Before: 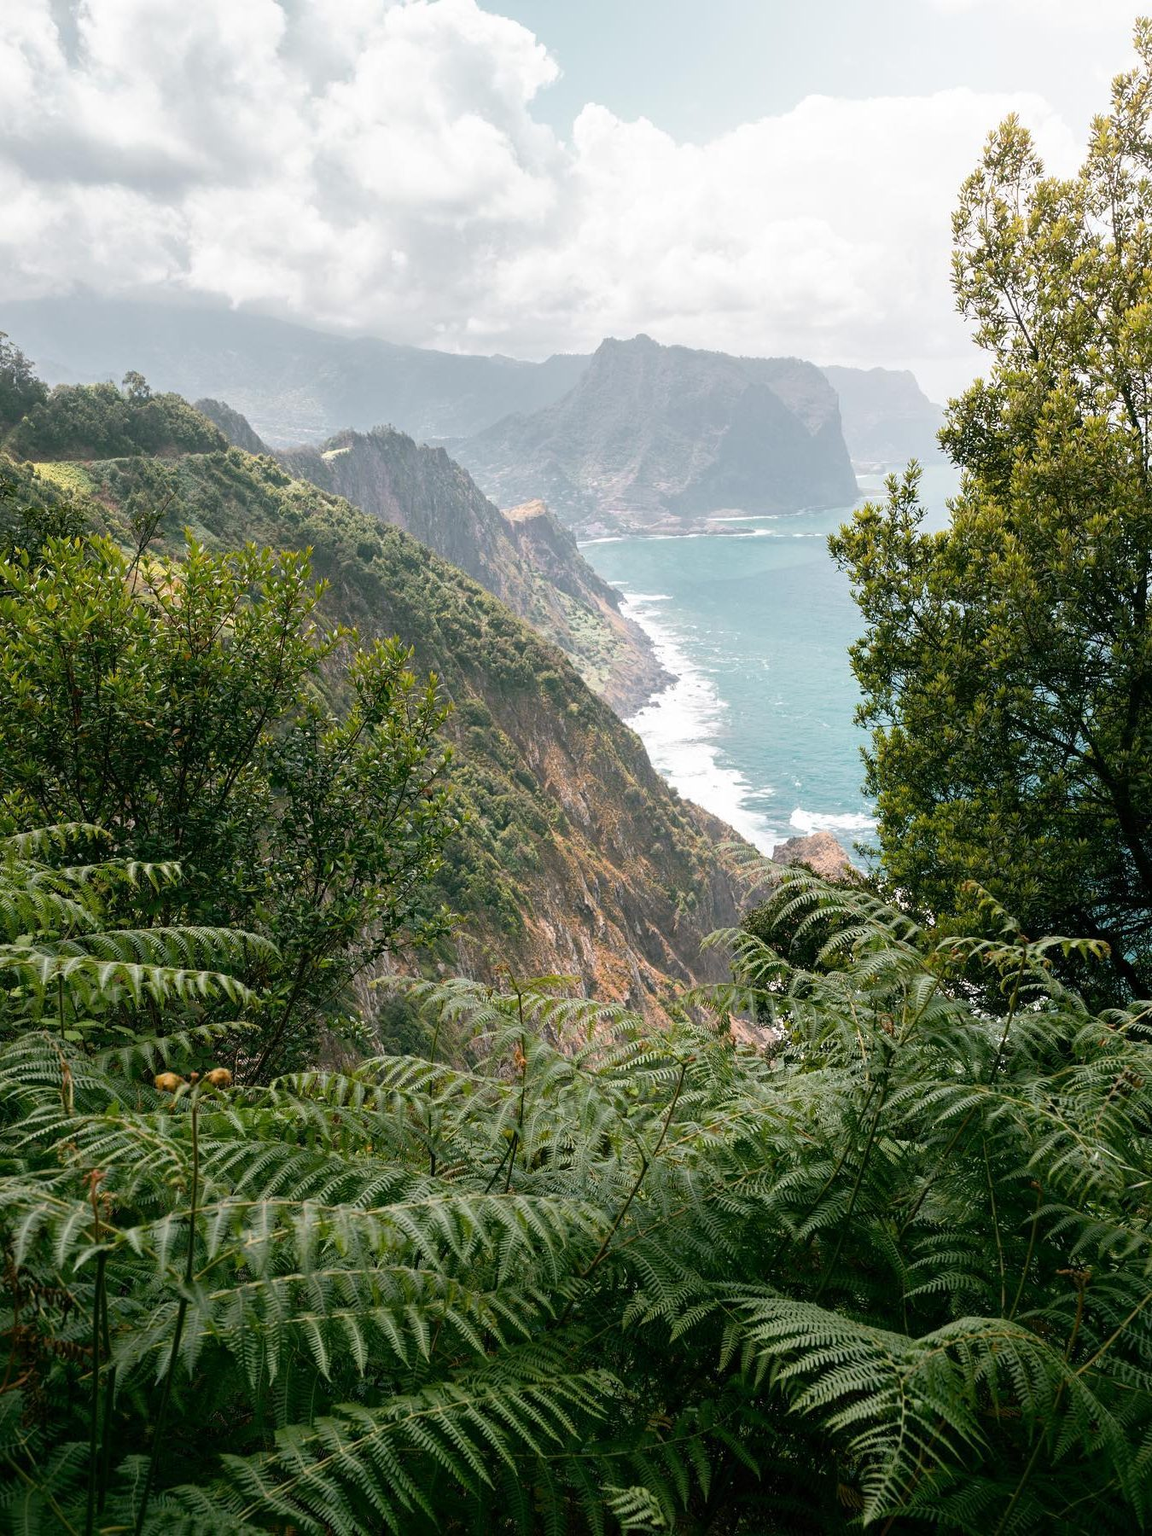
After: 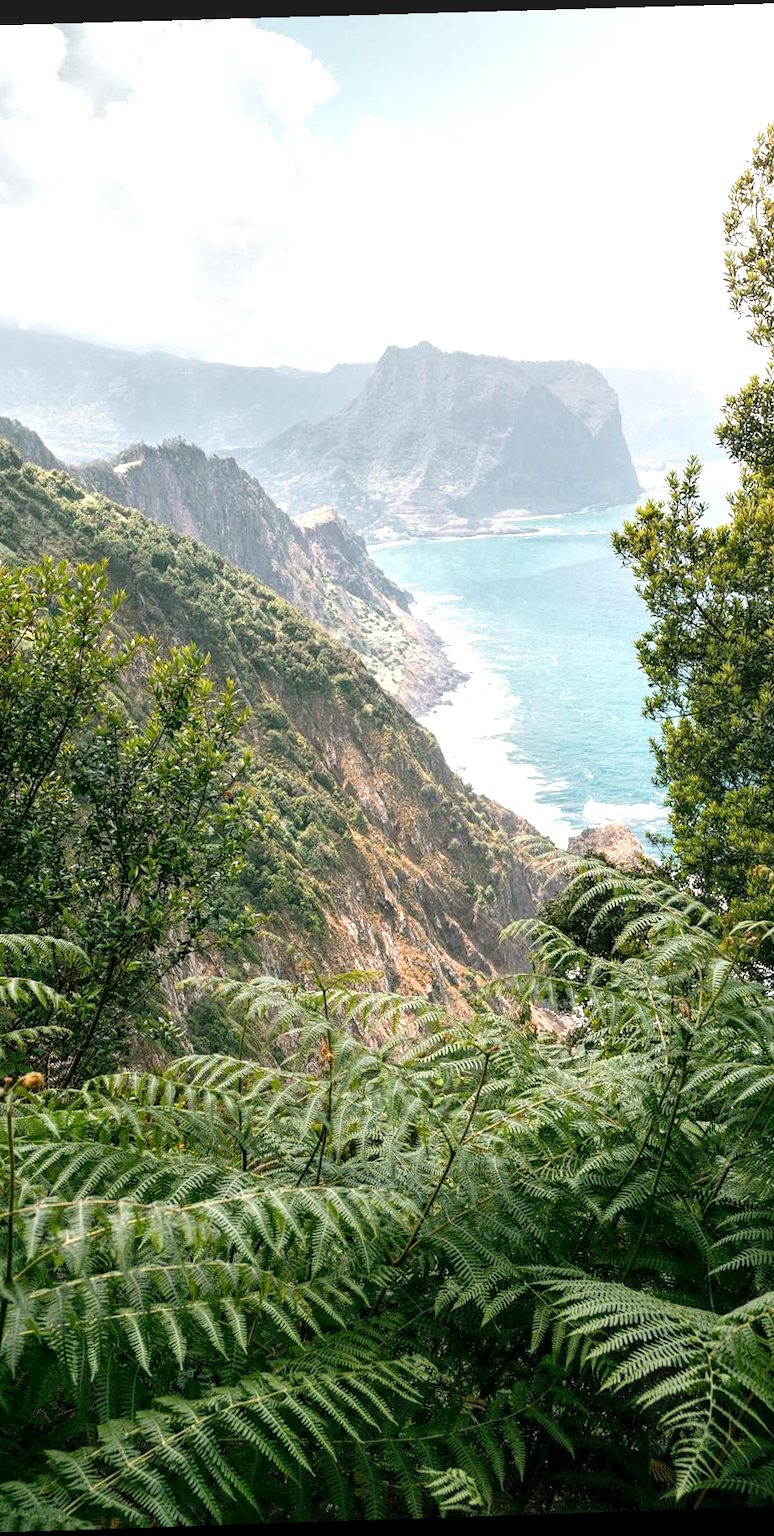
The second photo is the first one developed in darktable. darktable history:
exposure: exposure 0.566 EV, compensate highlight preservation false
rotate and perspective: rotation -1.77°, lens shift (horizontal) 0.004, automatic cropping off
local contrast: on, module defaults
crop and rotate: left 18.442%, right 15.508%
